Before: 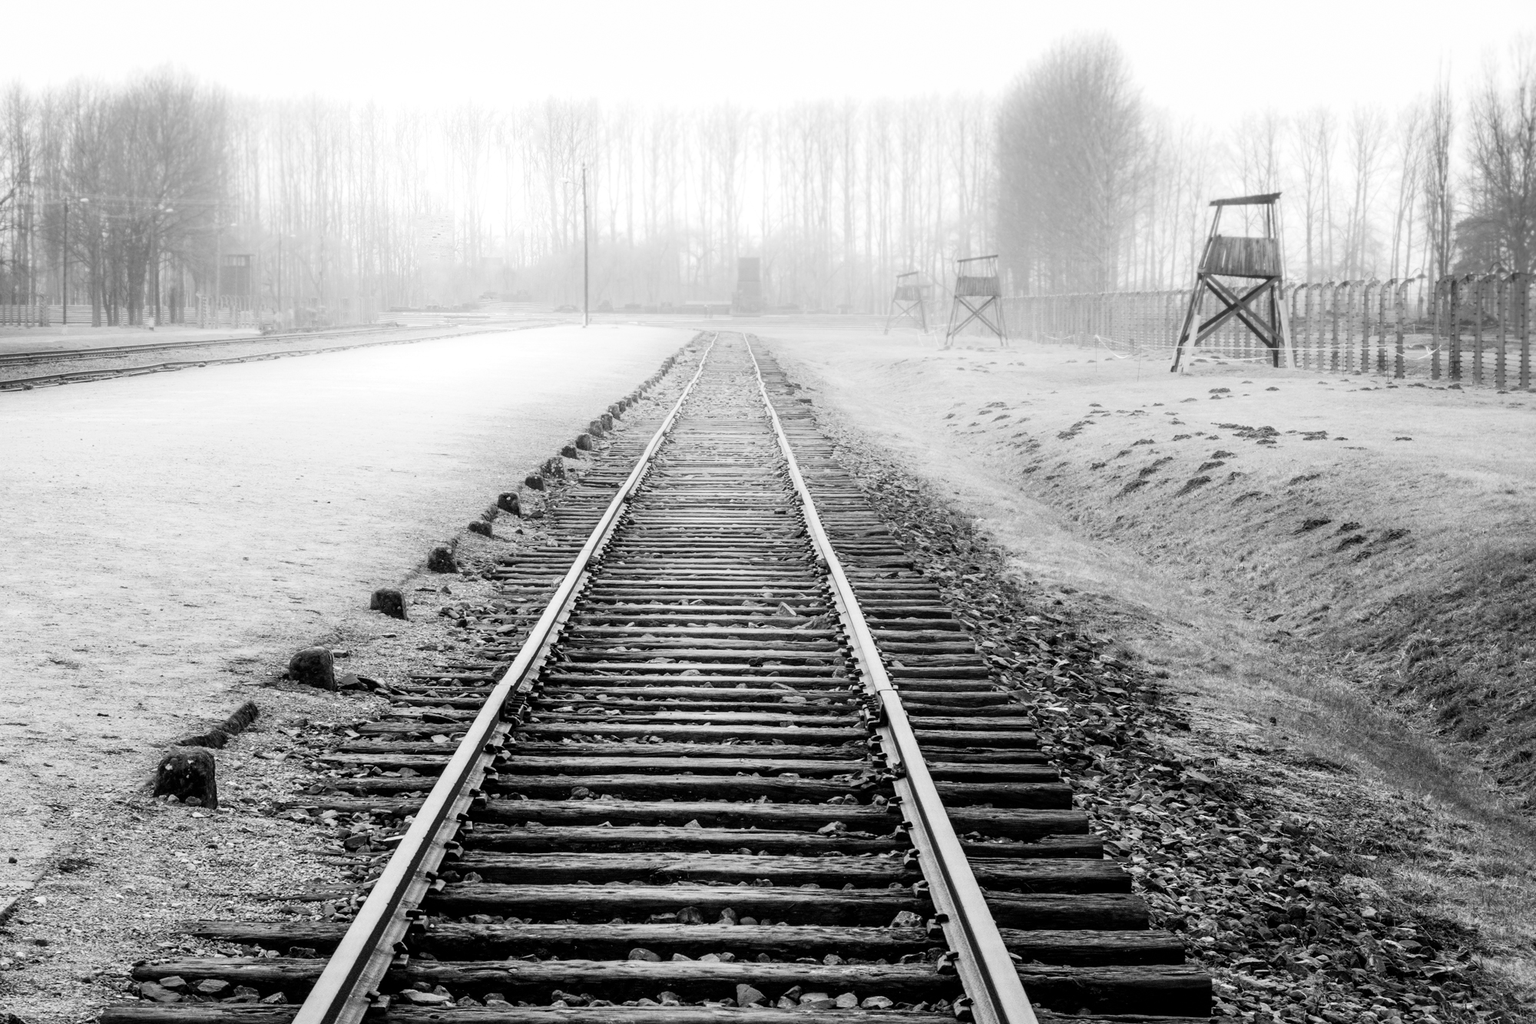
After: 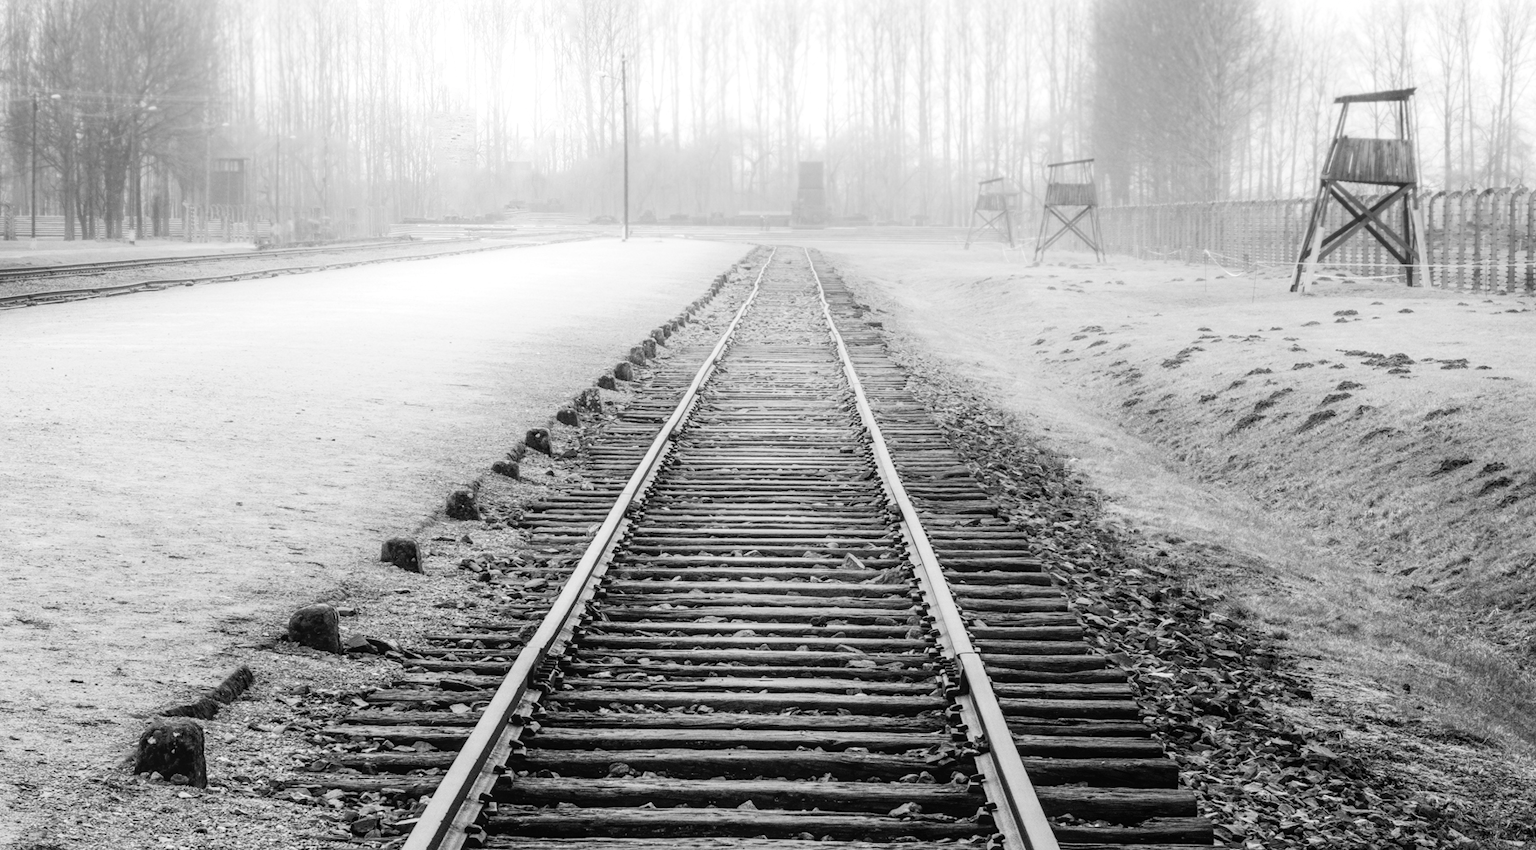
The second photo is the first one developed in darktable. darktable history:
local contrast: detail 110%
crop and rotate: left 2.342%, top 11.307%, right 9.649%, bottom 15.519%
